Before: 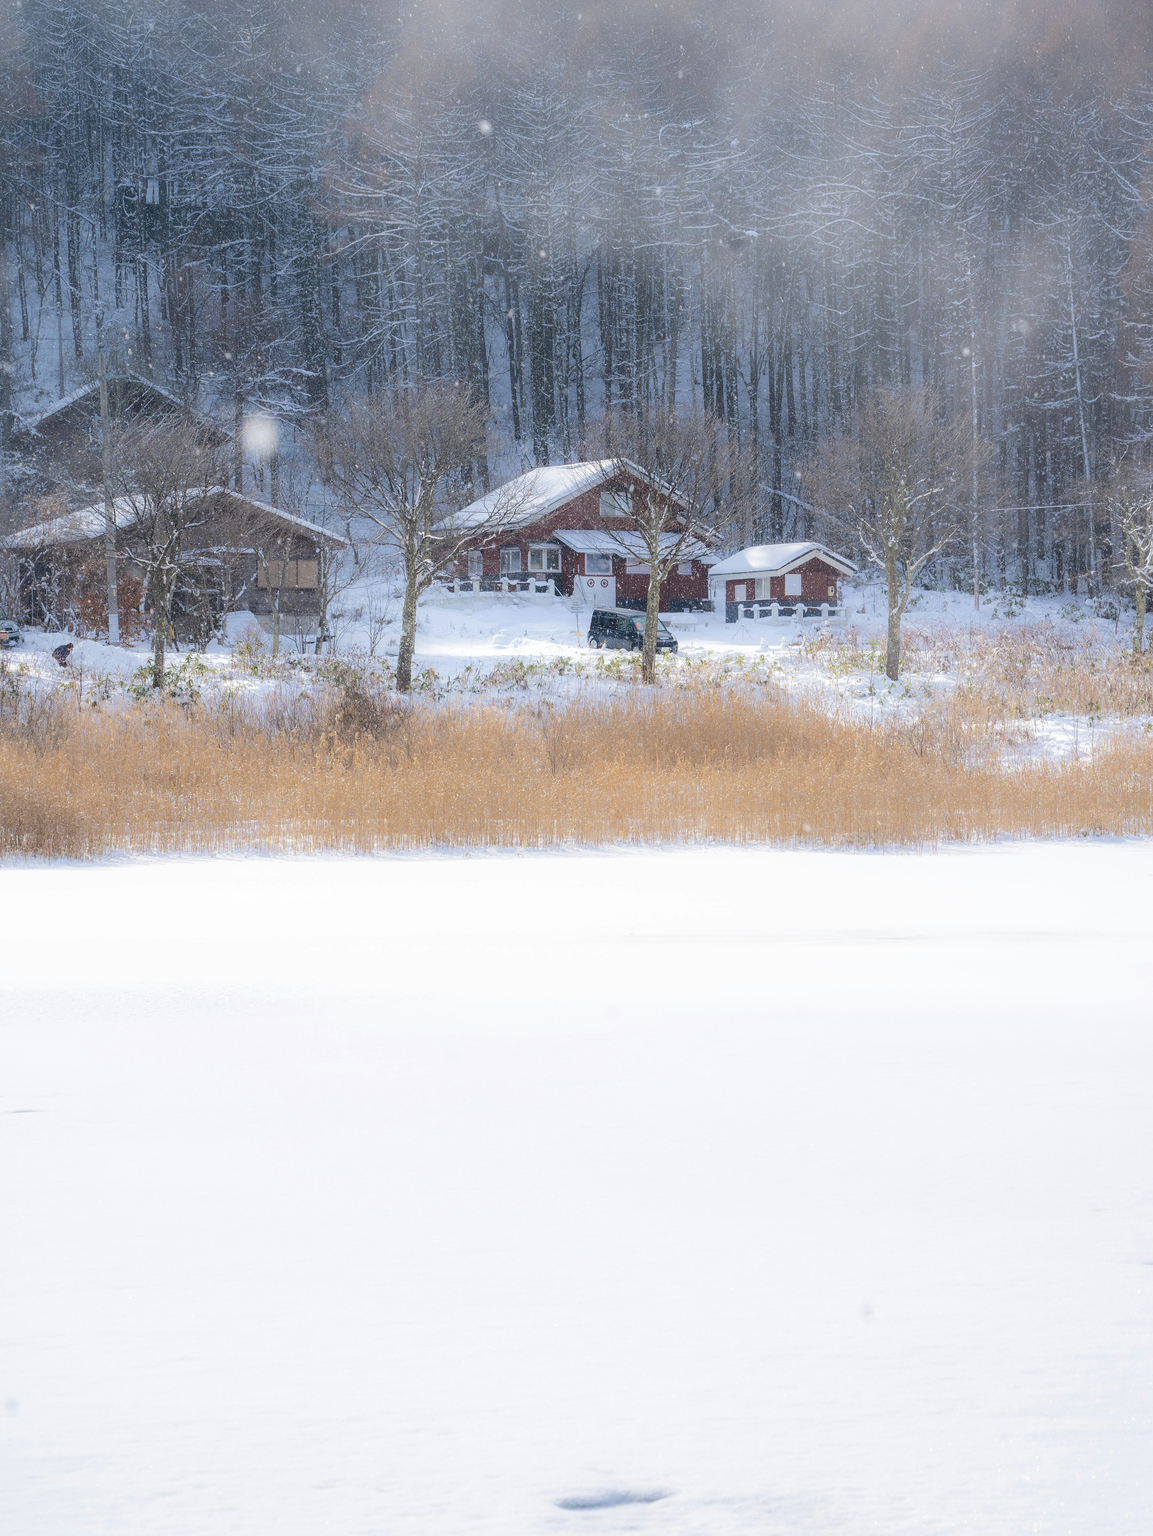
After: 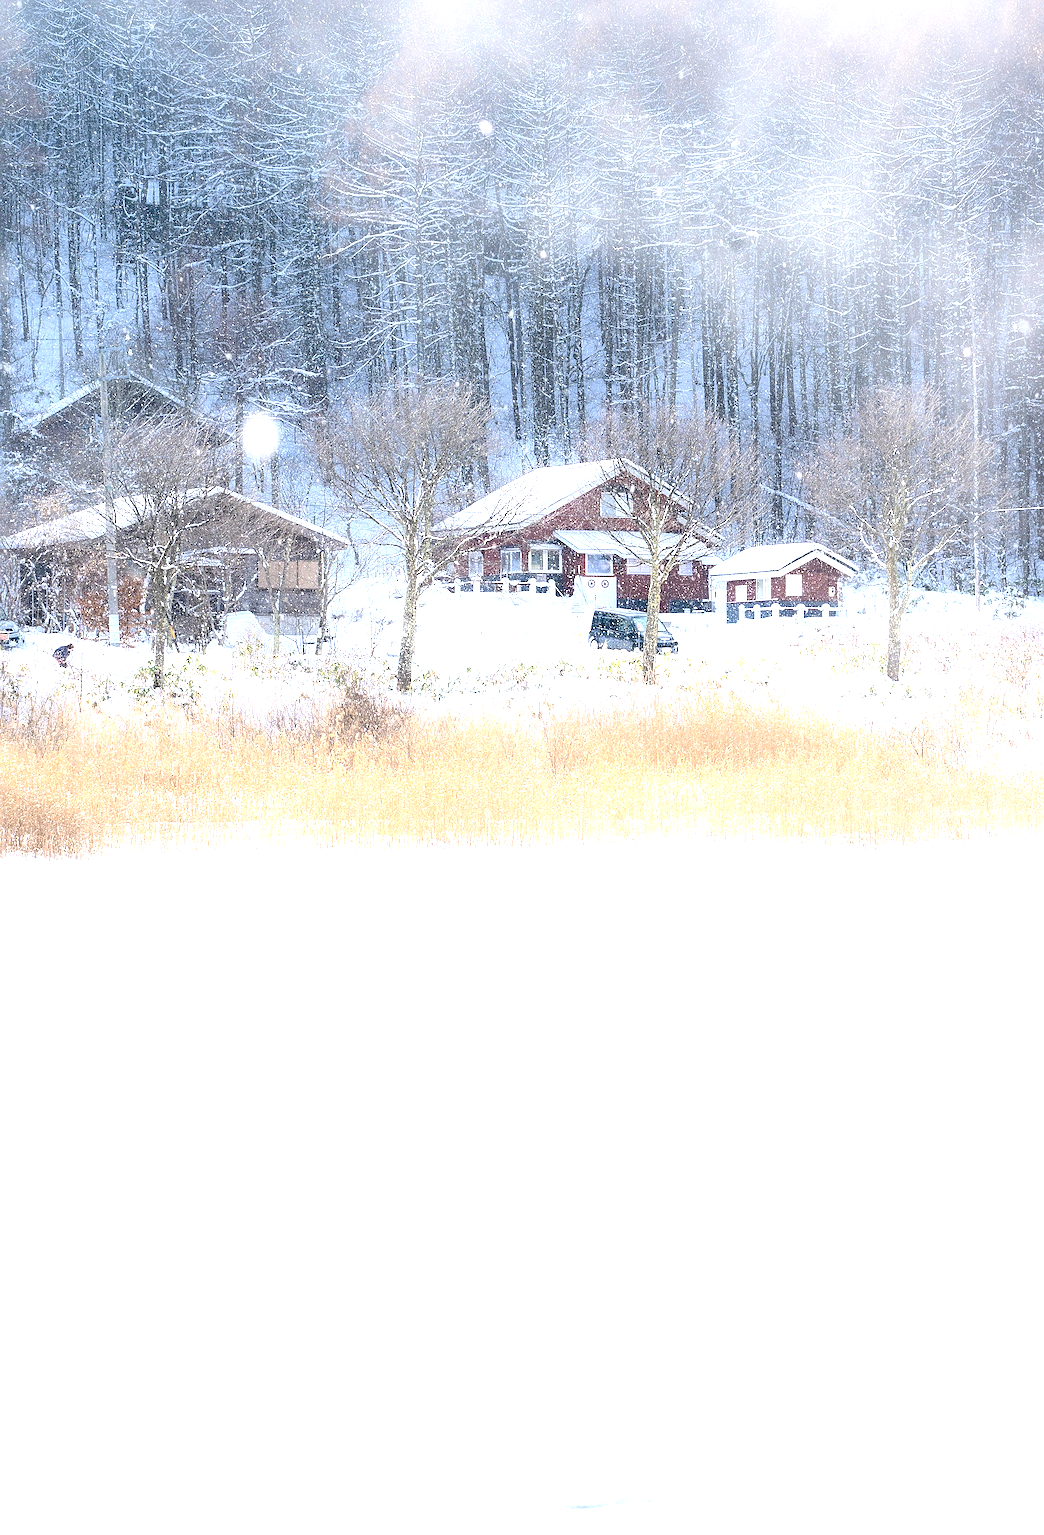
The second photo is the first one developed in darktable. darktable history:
exposure: black level correction 0.009, exposure 1.435 EV, compensate highlight preservation false
crop: right 9.478%, bottom 0.021%
sharpen: radius 2.63, amount 0.679
